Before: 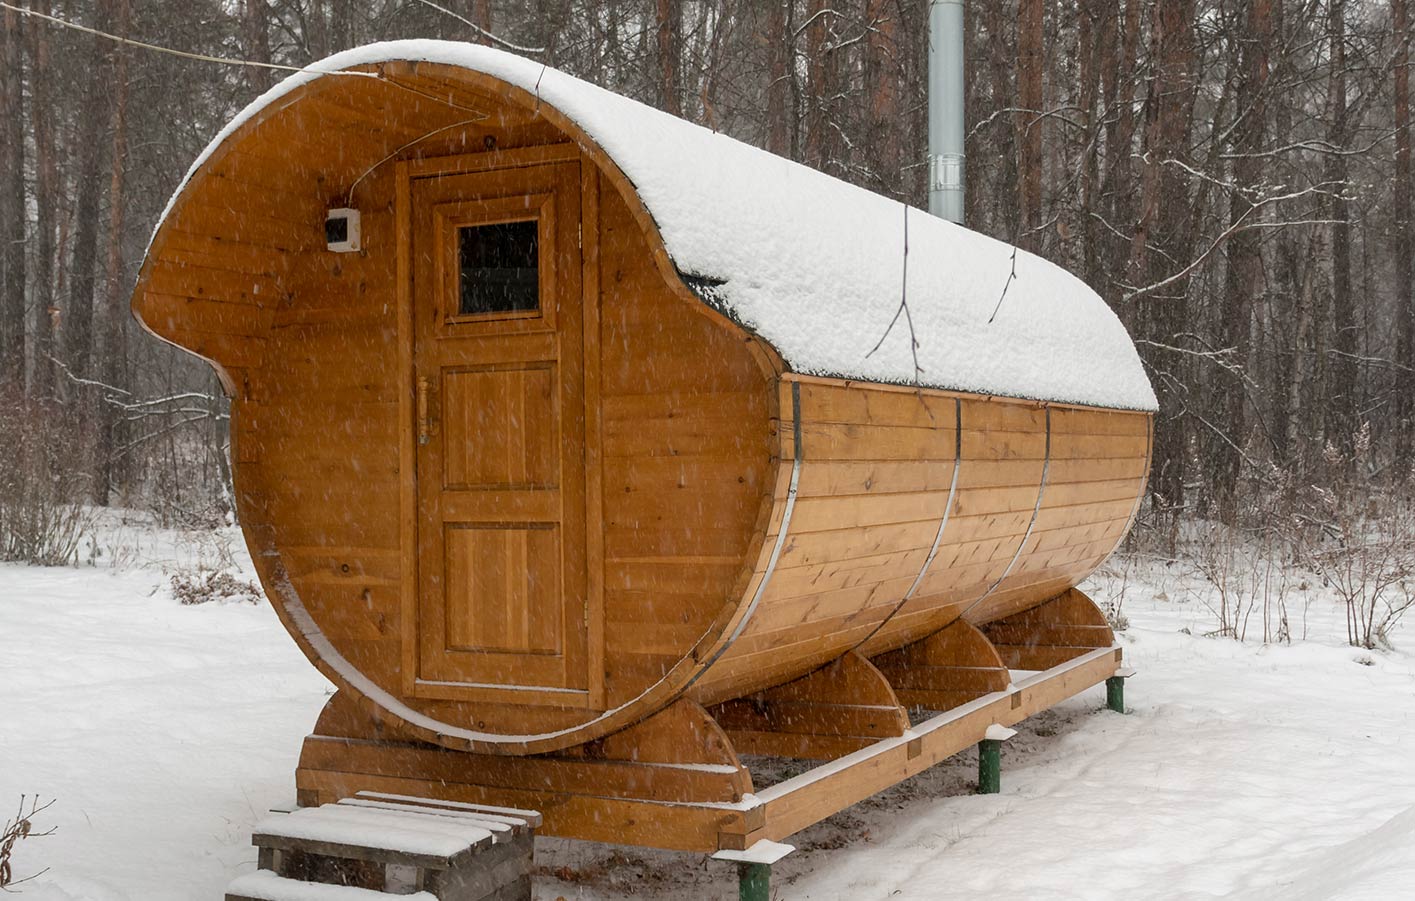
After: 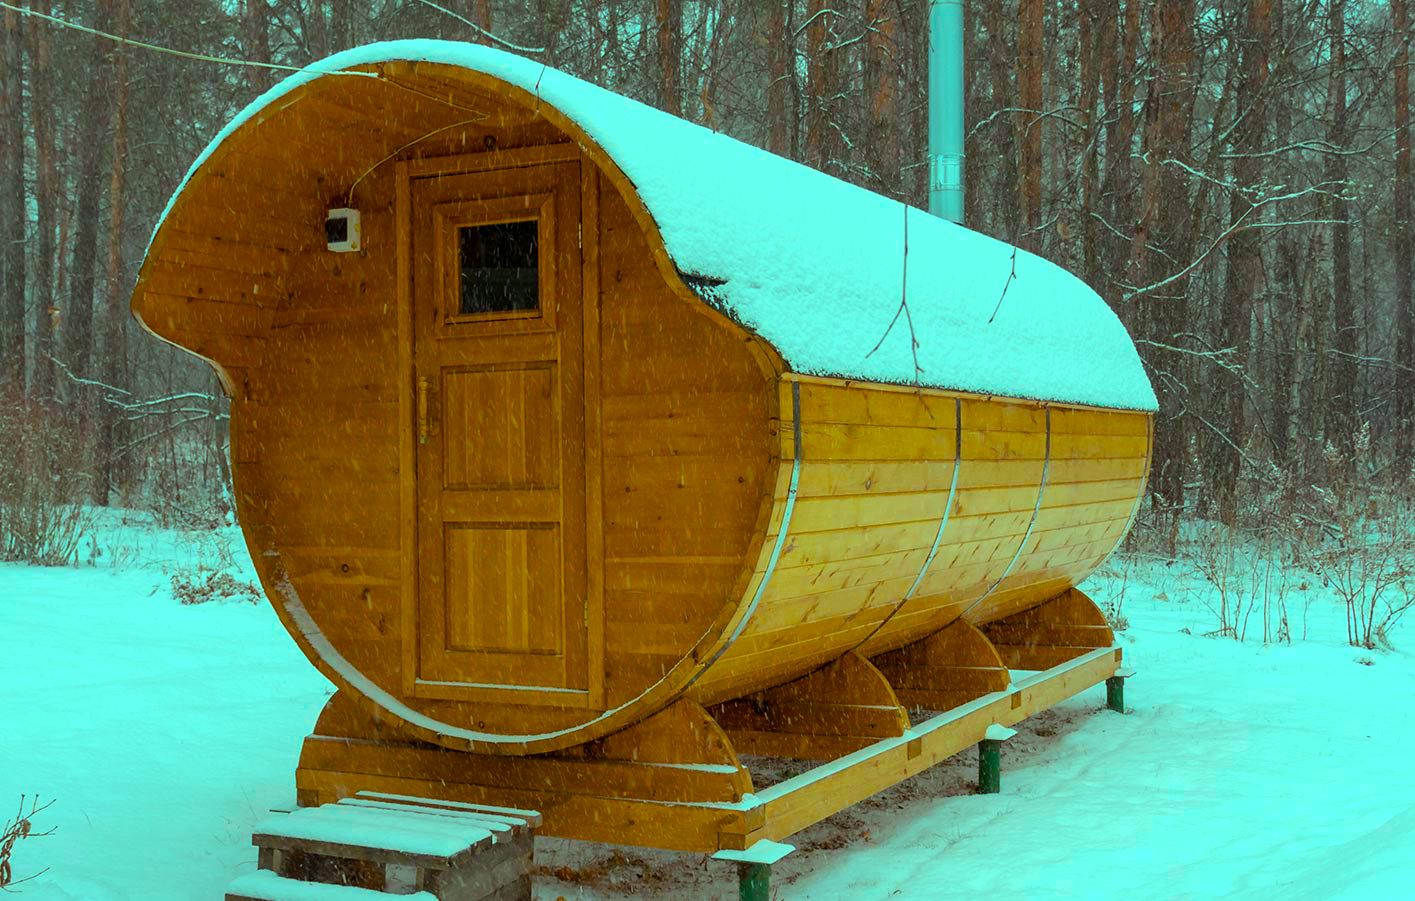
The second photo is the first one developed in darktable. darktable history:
color balance rgb: shadows lift › chroma 2.025%, shadows lift › hue 216.74°, highlights gain › chroma 7.52%, highlights gain › hue 182.01°, linear chroma grading › global chroma 14.89%, perceptual saturation grading › global saturation 42.329%, global vibrance 20%
